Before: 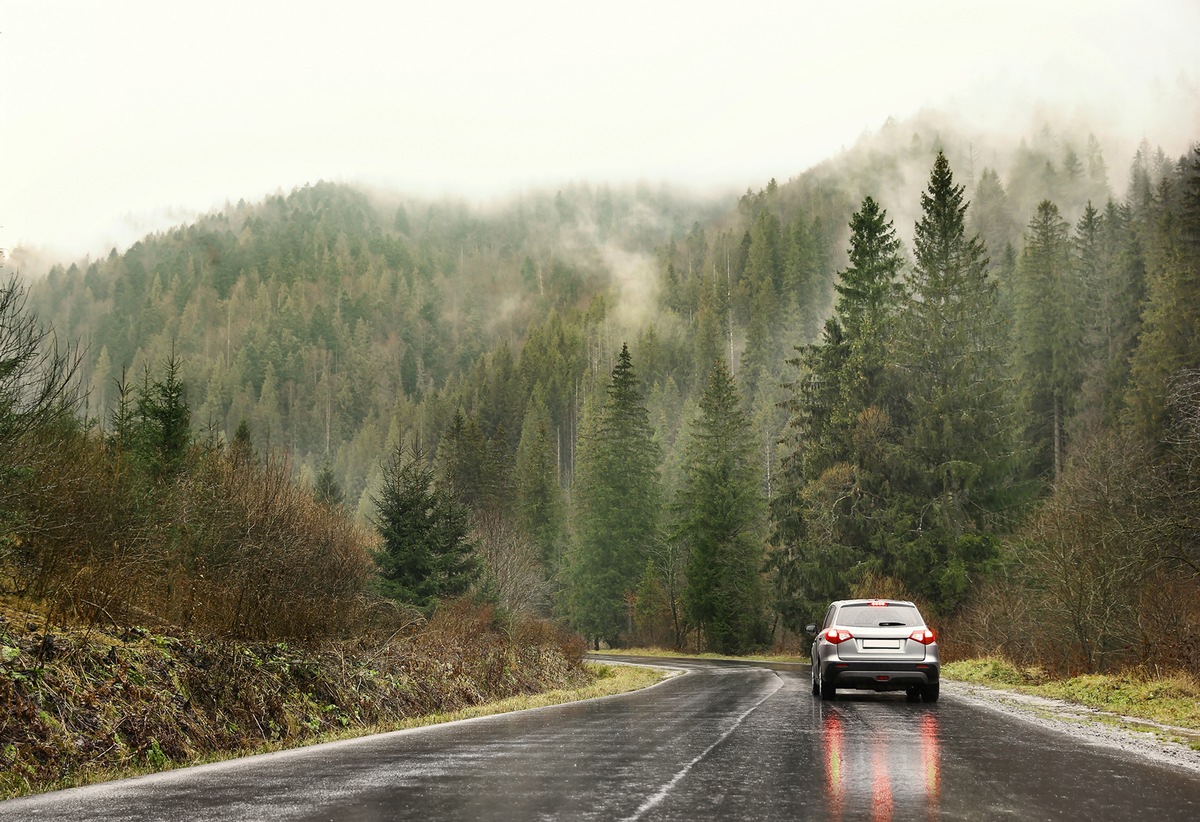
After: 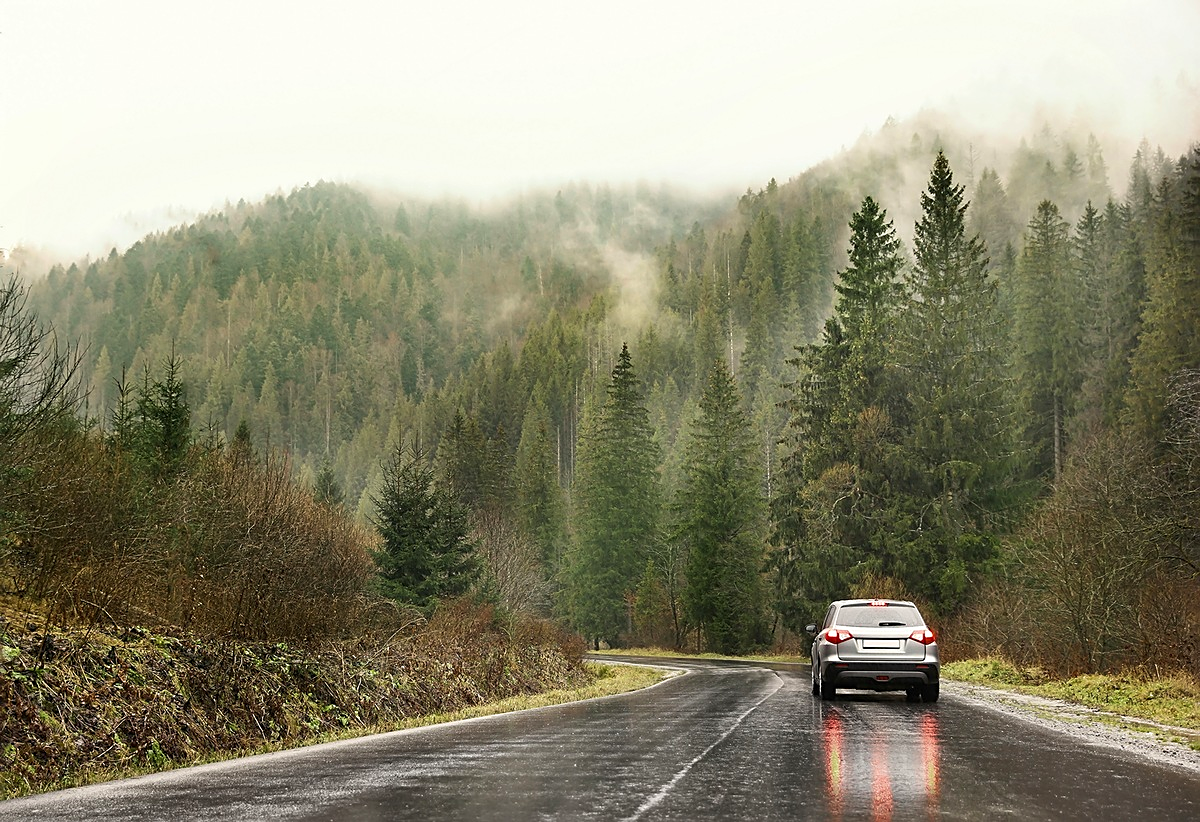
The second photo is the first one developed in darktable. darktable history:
sharpen: on, module defaults
velvia: strength 15.46%
